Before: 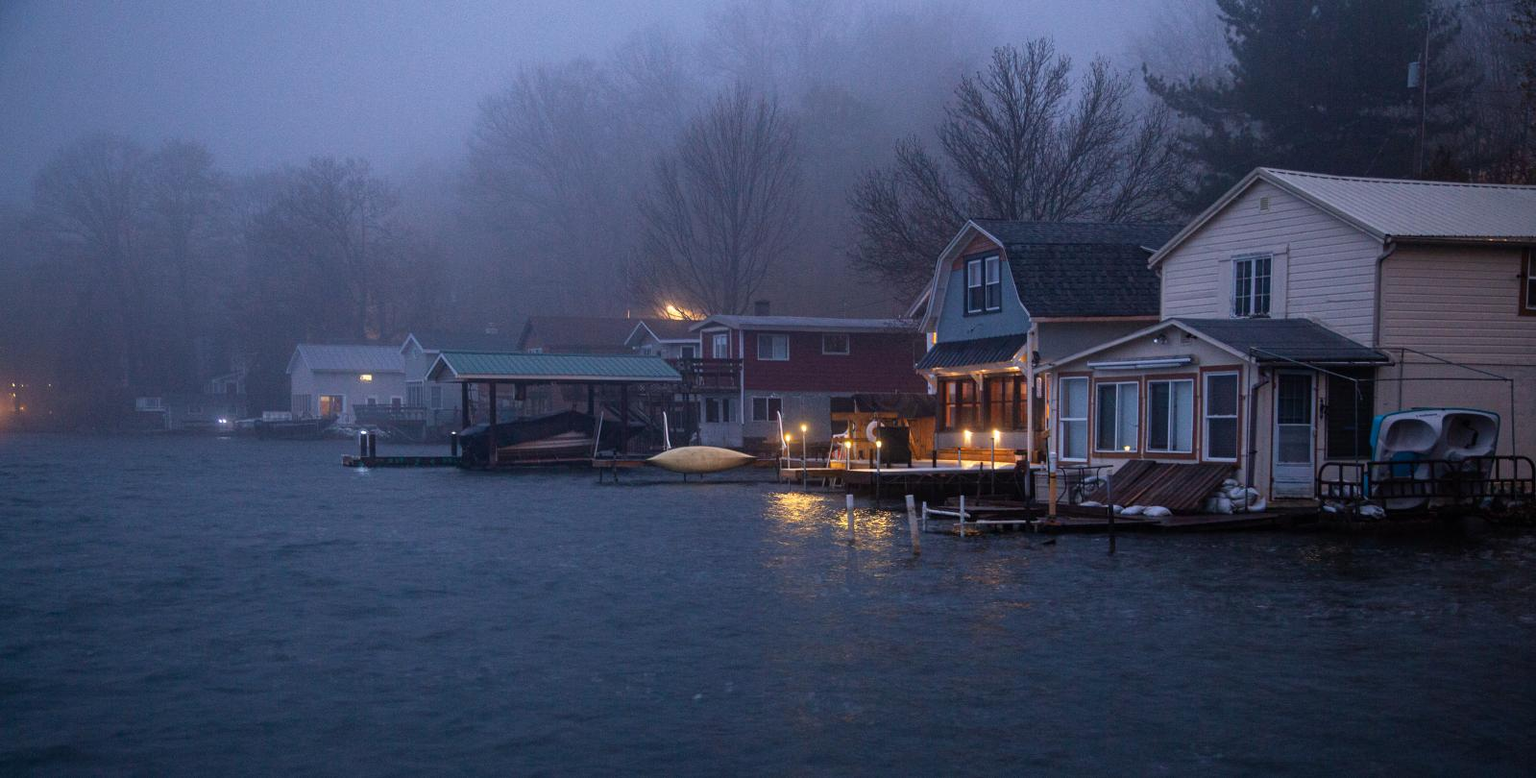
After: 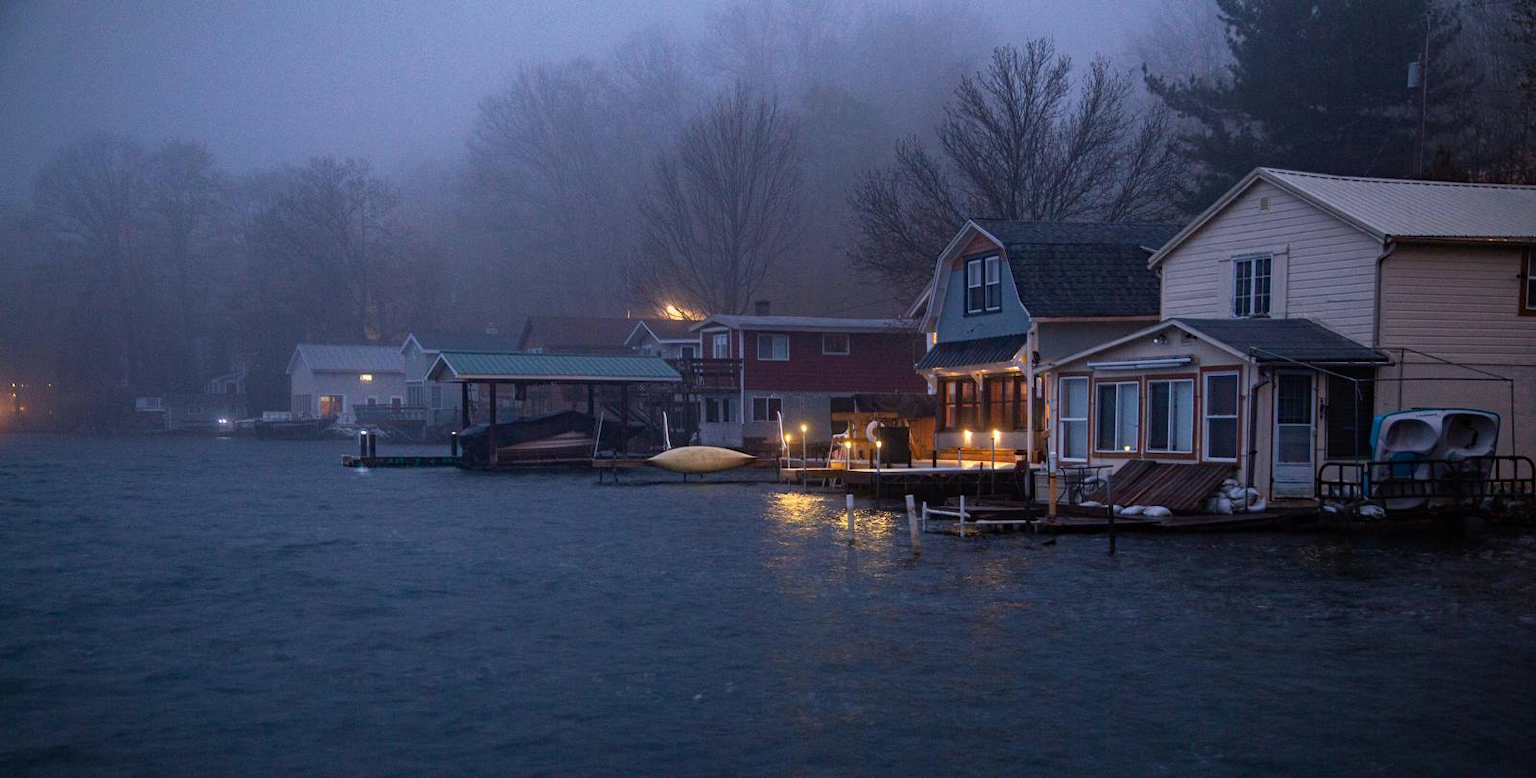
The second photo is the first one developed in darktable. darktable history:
haze removal: compatibility mode true, adaptive false
vignetting: fall-off start 97.81%, fall-off radius 98.84%, width/height ratio 1.37
